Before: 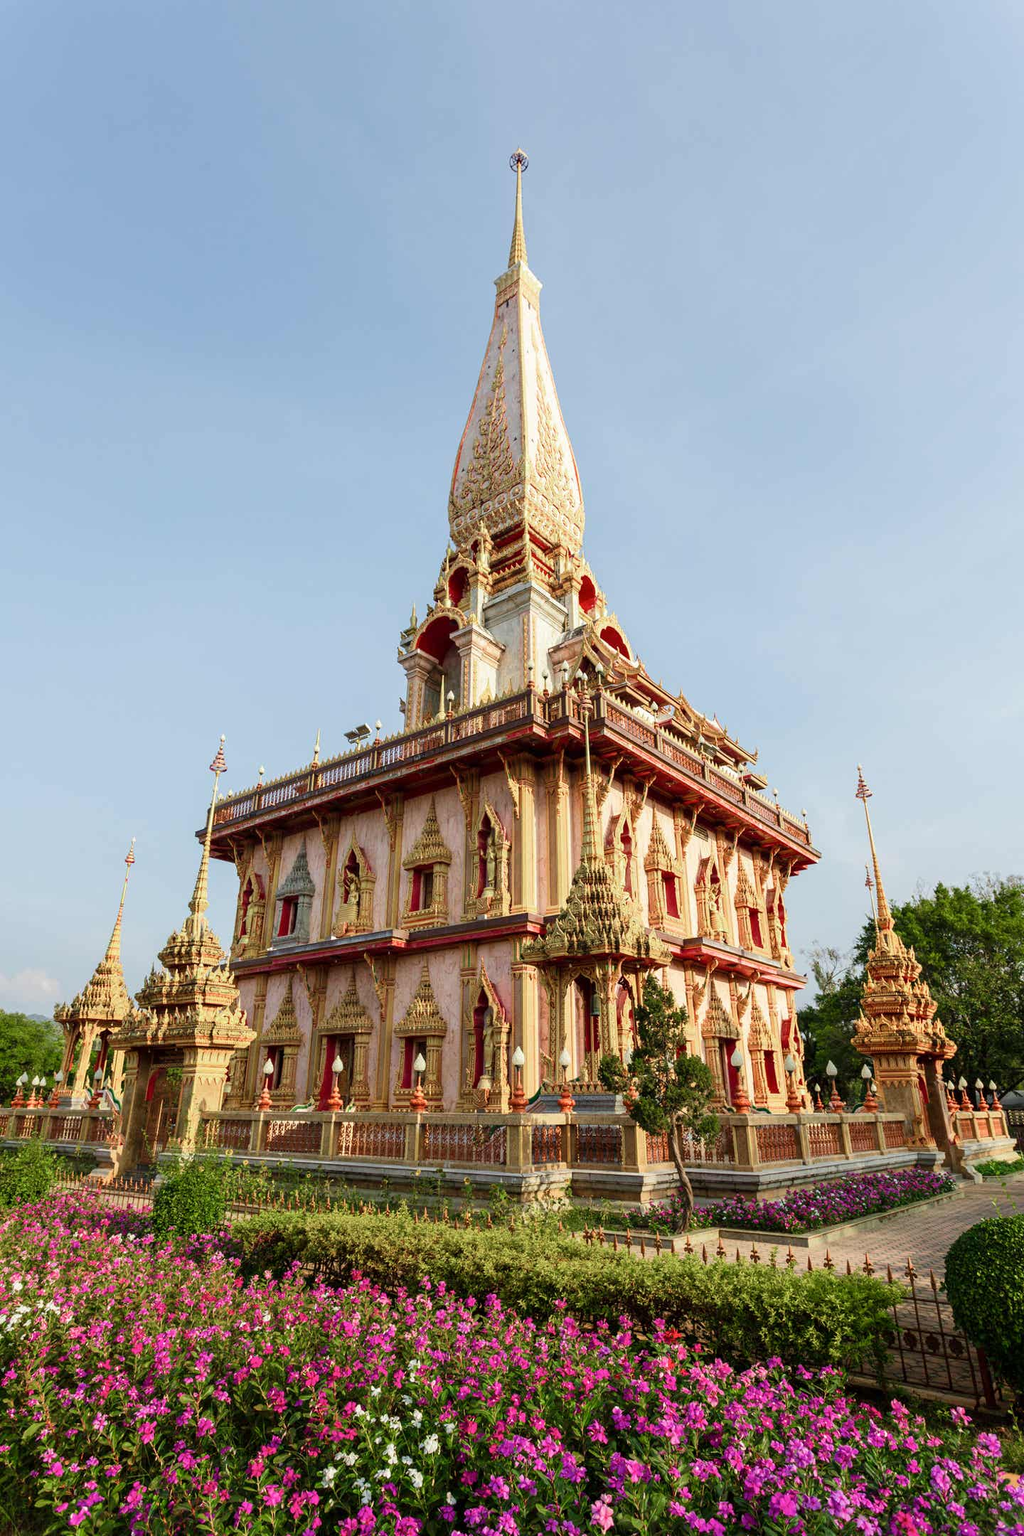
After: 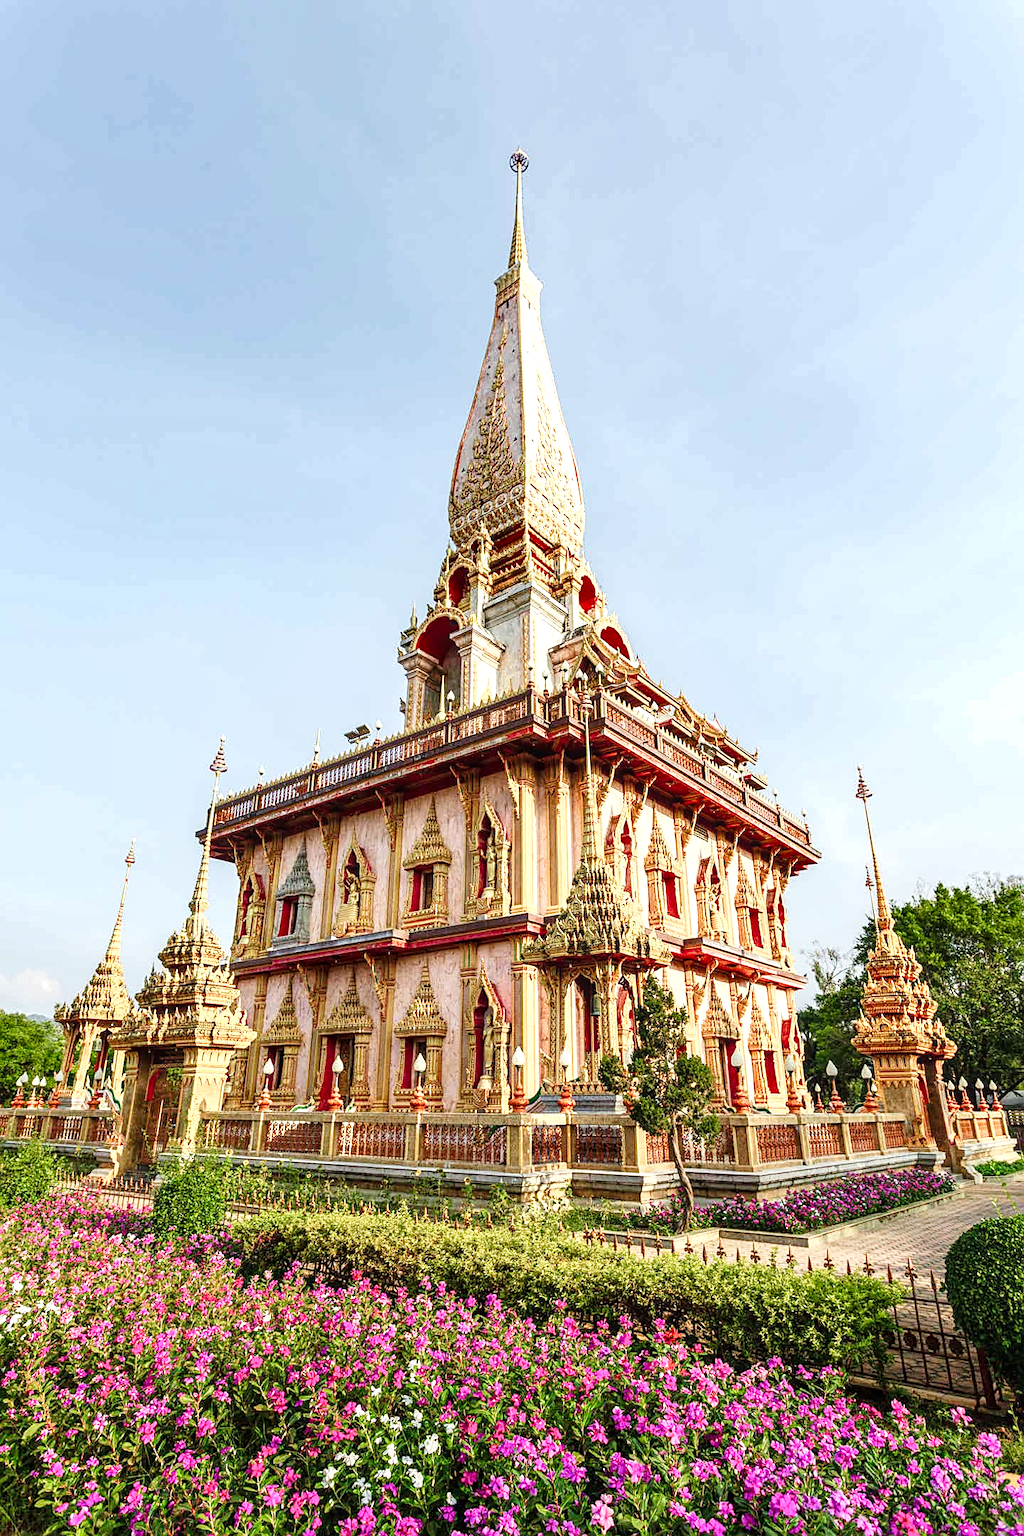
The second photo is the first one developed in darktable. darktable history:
sharpen: on, module defaults
shadows and highlights: radius 132.09, soften with gaussian
exposure: black level correction -0.002, exposure 0.539 EV, compensate highlight preservation false
local contrast: on, module defaults
tone curve: curves: ch0 [(0, 0) (0.004, 0.001) (0.133, 0.112) (0.325, 0.362) (0.832, 0.893) (1, 1)], preserve colors none
